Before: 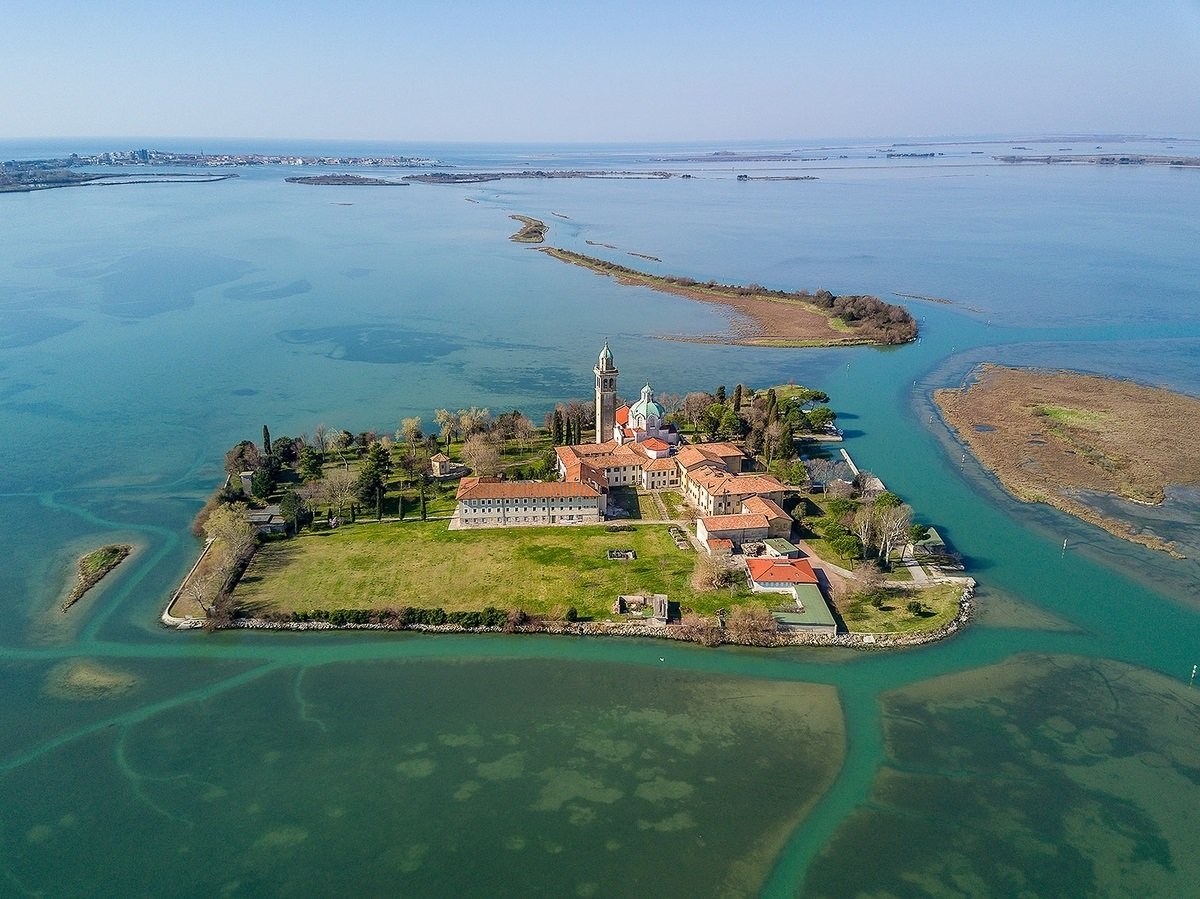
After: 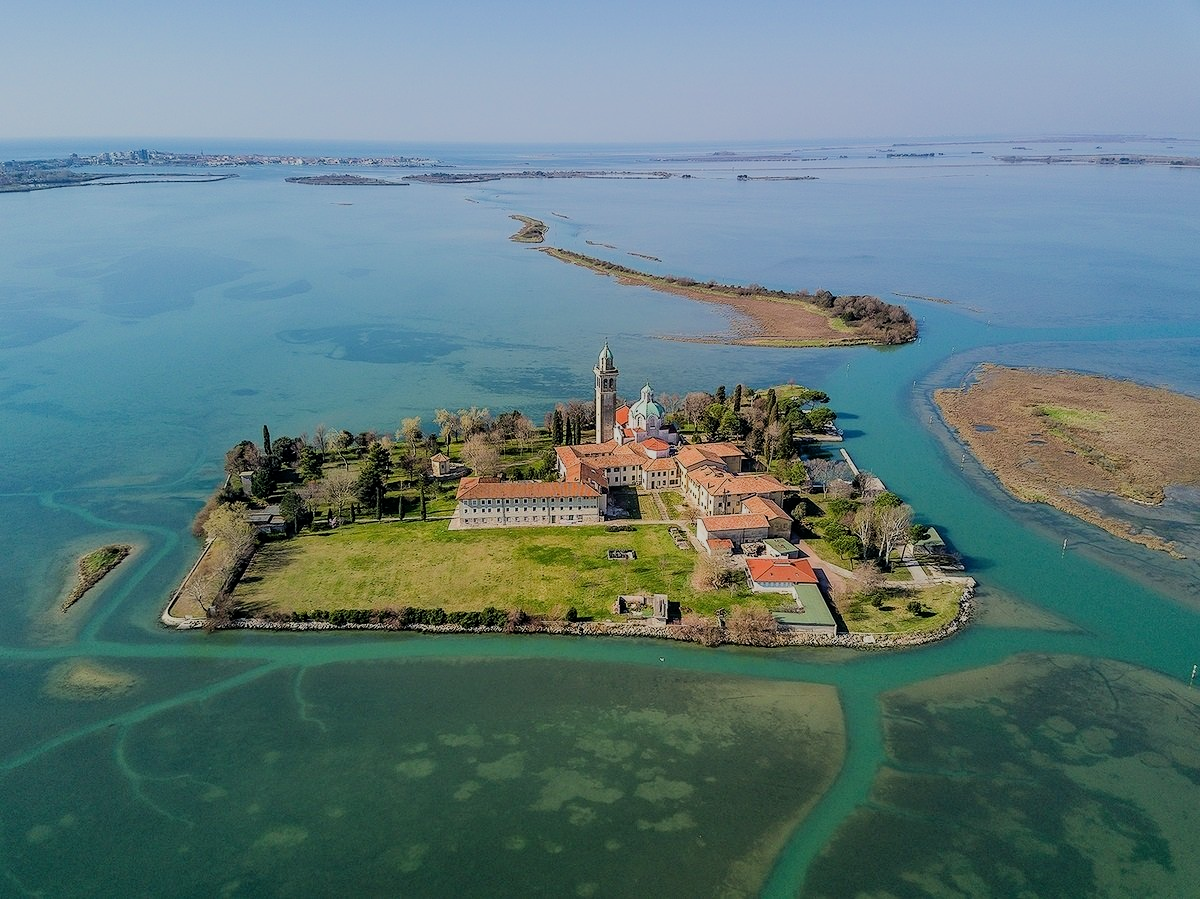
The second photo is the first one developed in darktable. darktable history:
filmic rgb: black relative exposure -7.15 EV, white relative exposure 5.36 EV, hardness 3.02, color science v6 (2022)
white balance: emerald 1
color balance: contrast -0.5%
